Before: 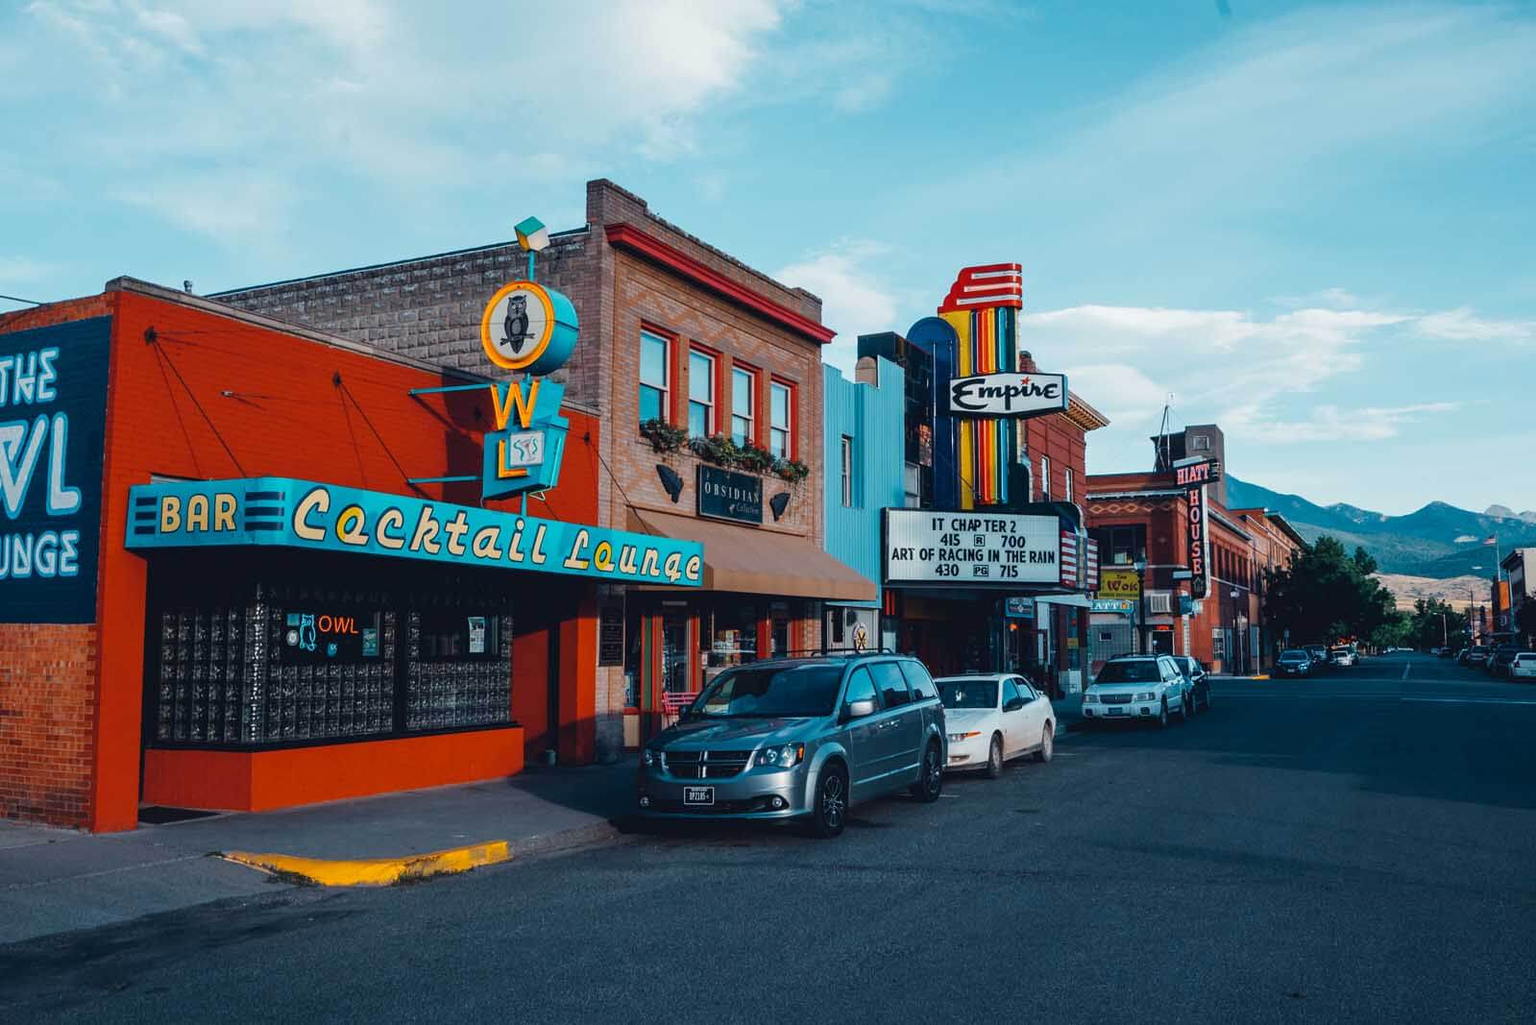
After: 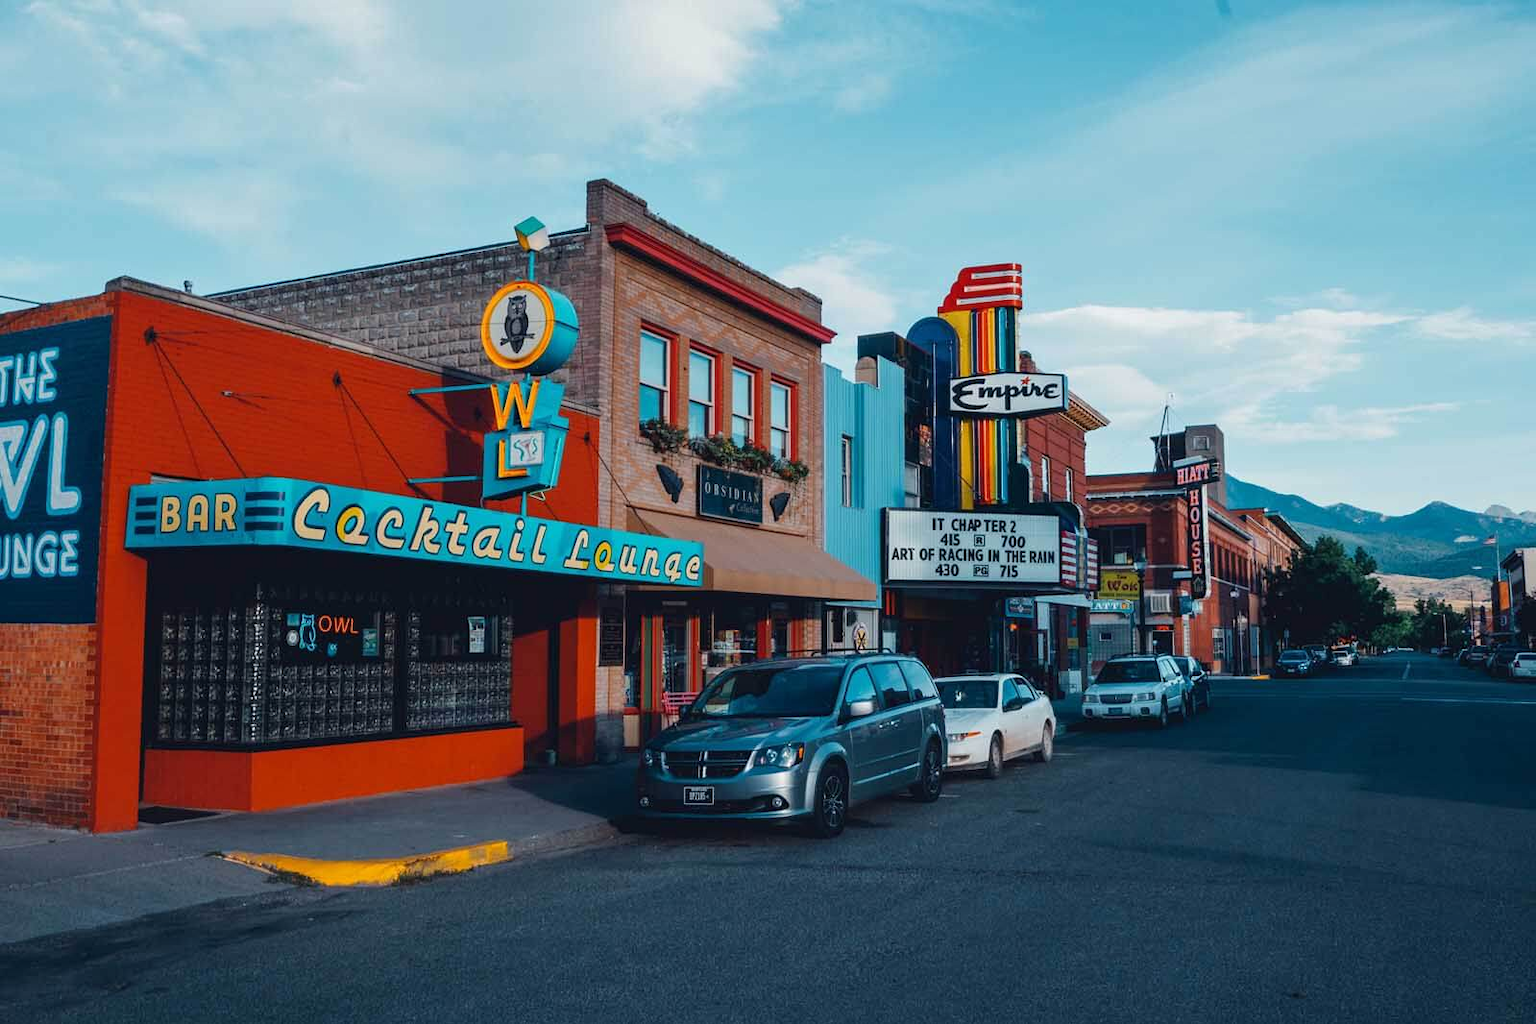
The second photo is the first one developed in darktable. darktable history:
tone equalizer: -7 EV 0.201 EV, -6 EV 0.087 EV, -5 EV 0.077 EV, -4 EV 0.024 EV, -2 EV -0.017 EV, -1 EV -0.028 EV, +0 EV -0.083 EV
